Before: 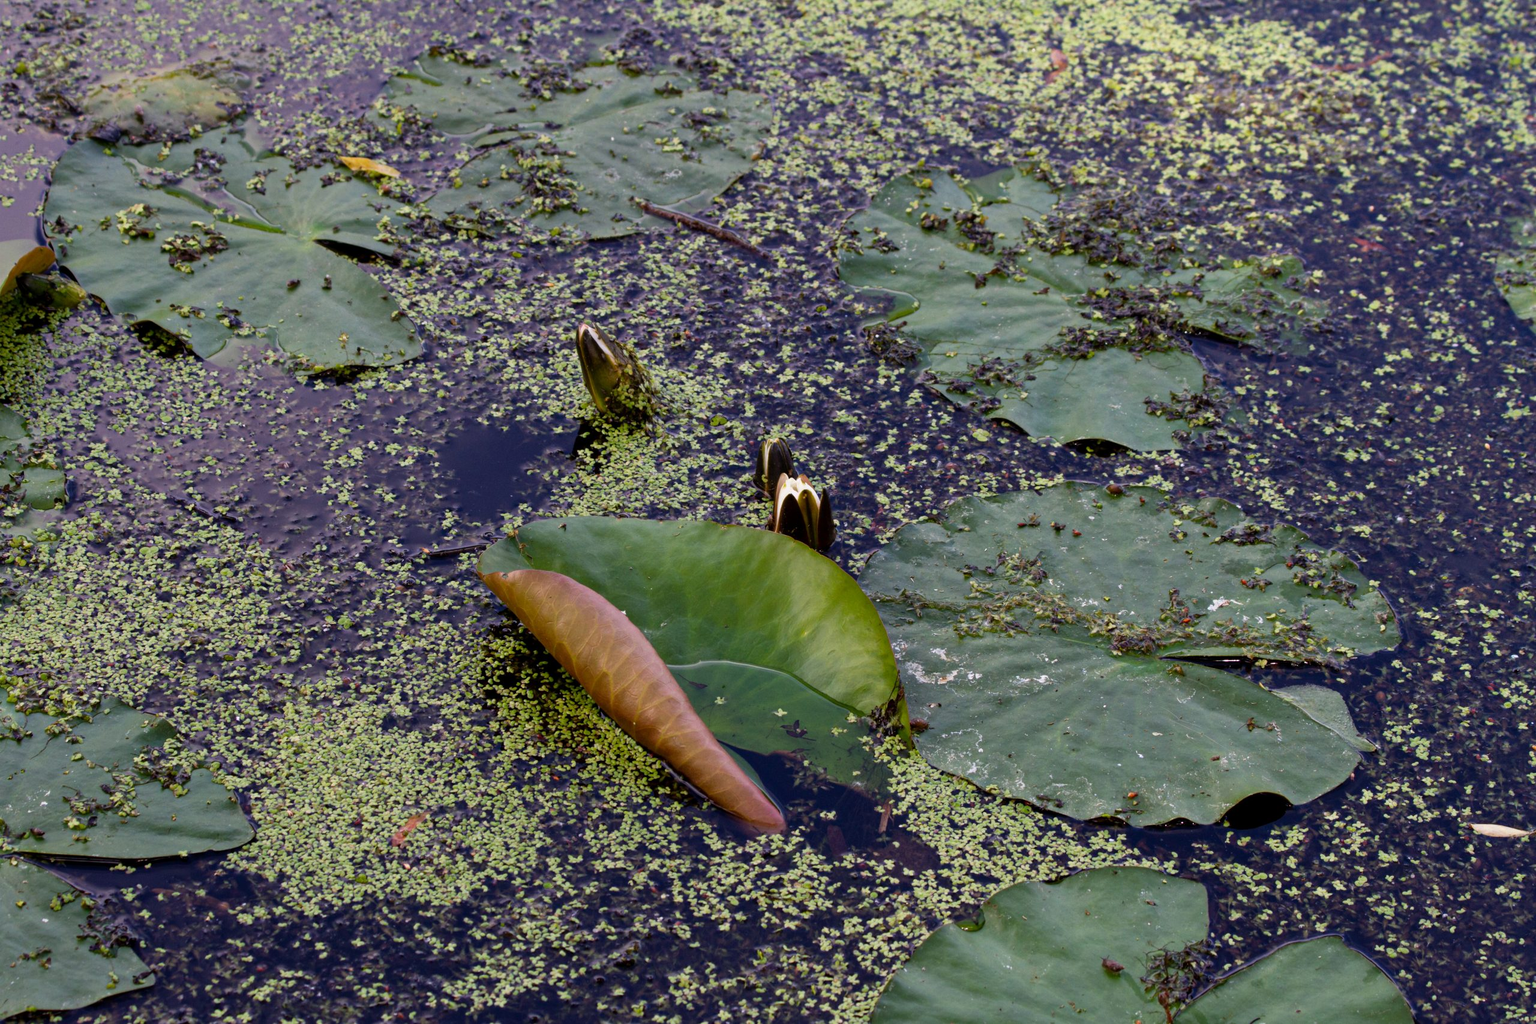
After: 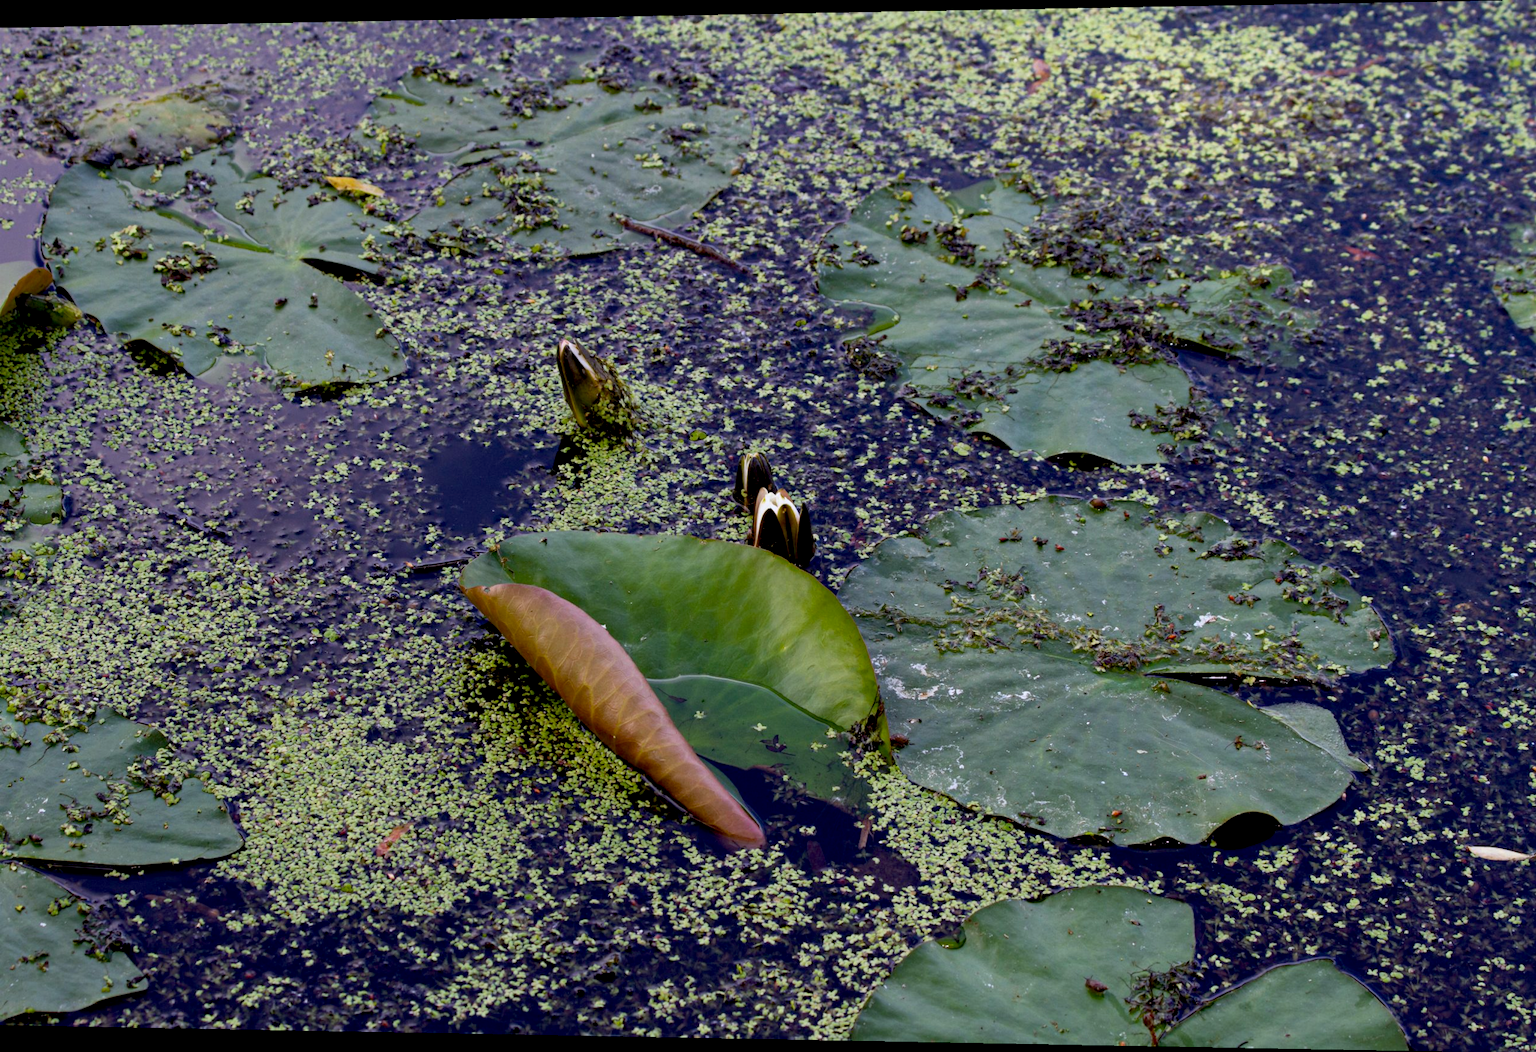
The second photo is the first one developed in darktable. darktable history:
rotate and perspective: lens shift (horizontal) -0.055, automatic cropping off
white balance: red 0.967, blue 1.049
exposure: black level correction 0.009, exposure 0.014 EV, compensate highlight preservation false
